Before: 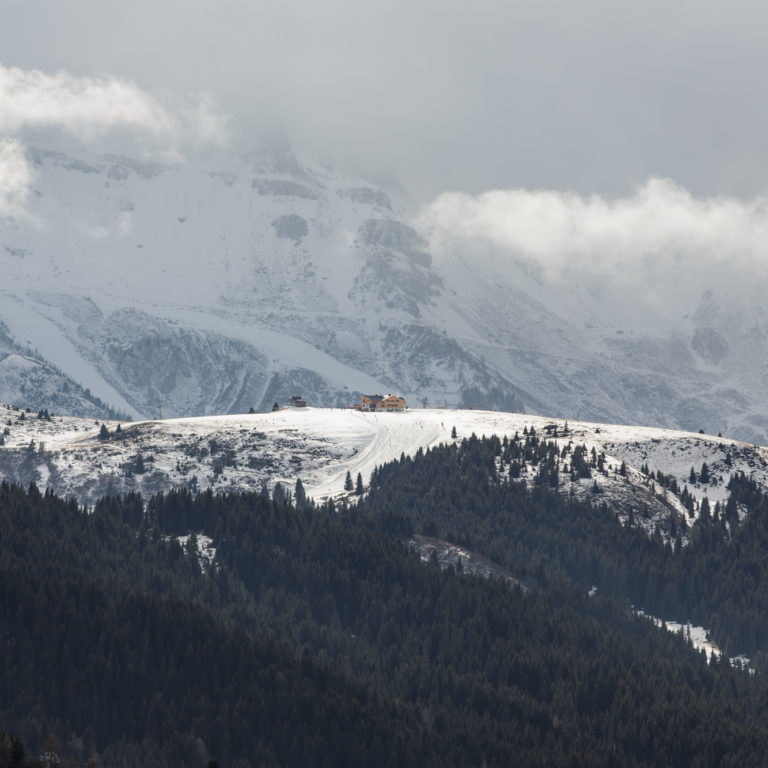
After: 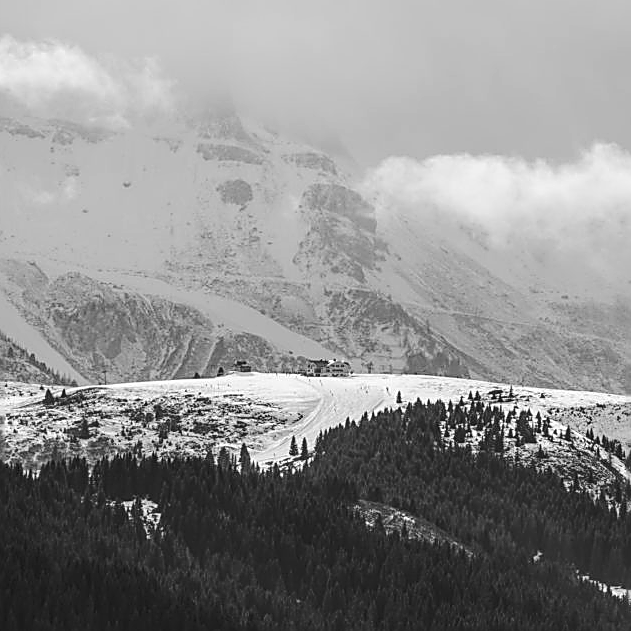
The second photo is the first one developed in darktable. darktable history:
local contrast: on, module defaults
crop and rotate: left 7.196%, top 4.574%, right 10.605%, bottom 13.178%
monochrome: a 16.06, b 15.48, size 1
shadows and highlights: shadows 25, highlights -25
exposure: compensate exposure bias true, compensate highlight preservation false
sharpen: radius 1.685, amount 1.294
contrast brightness saturation: contrast 0.1, saturation -0.36
tone curve: curves: ch0 [(0, 0) (0.003, 0.018) (0.011, 0.019) (0.025, 0.024) (0.044, 0.037) (0.069, 0.053) (0.1, 0.075) (0.136, 0.105) (0.177, 0.136) (0.224, 0.179) (0.277, 0.244) (0.335, 0.319) (0.399, 0.4) (0.468, 0.495) (0.543, 0.58) (0.623, 0.671) (0.709, 0.757) (0.801, 0.838) (0.898, 0.913) (1, 1)], preserve colors none
